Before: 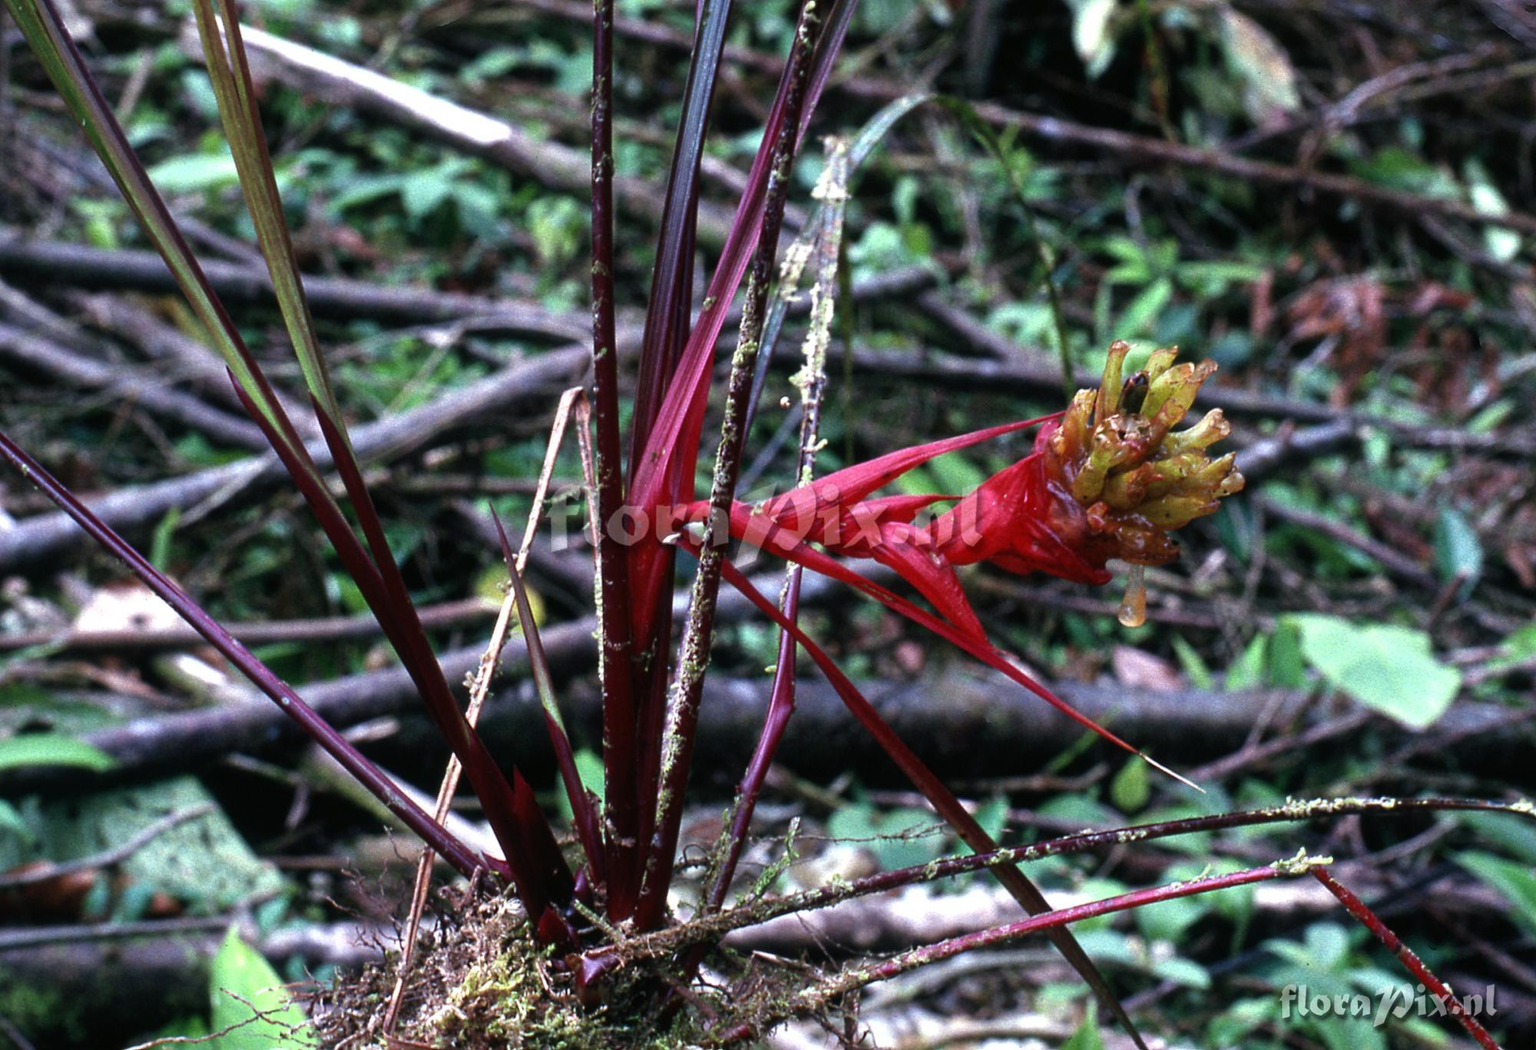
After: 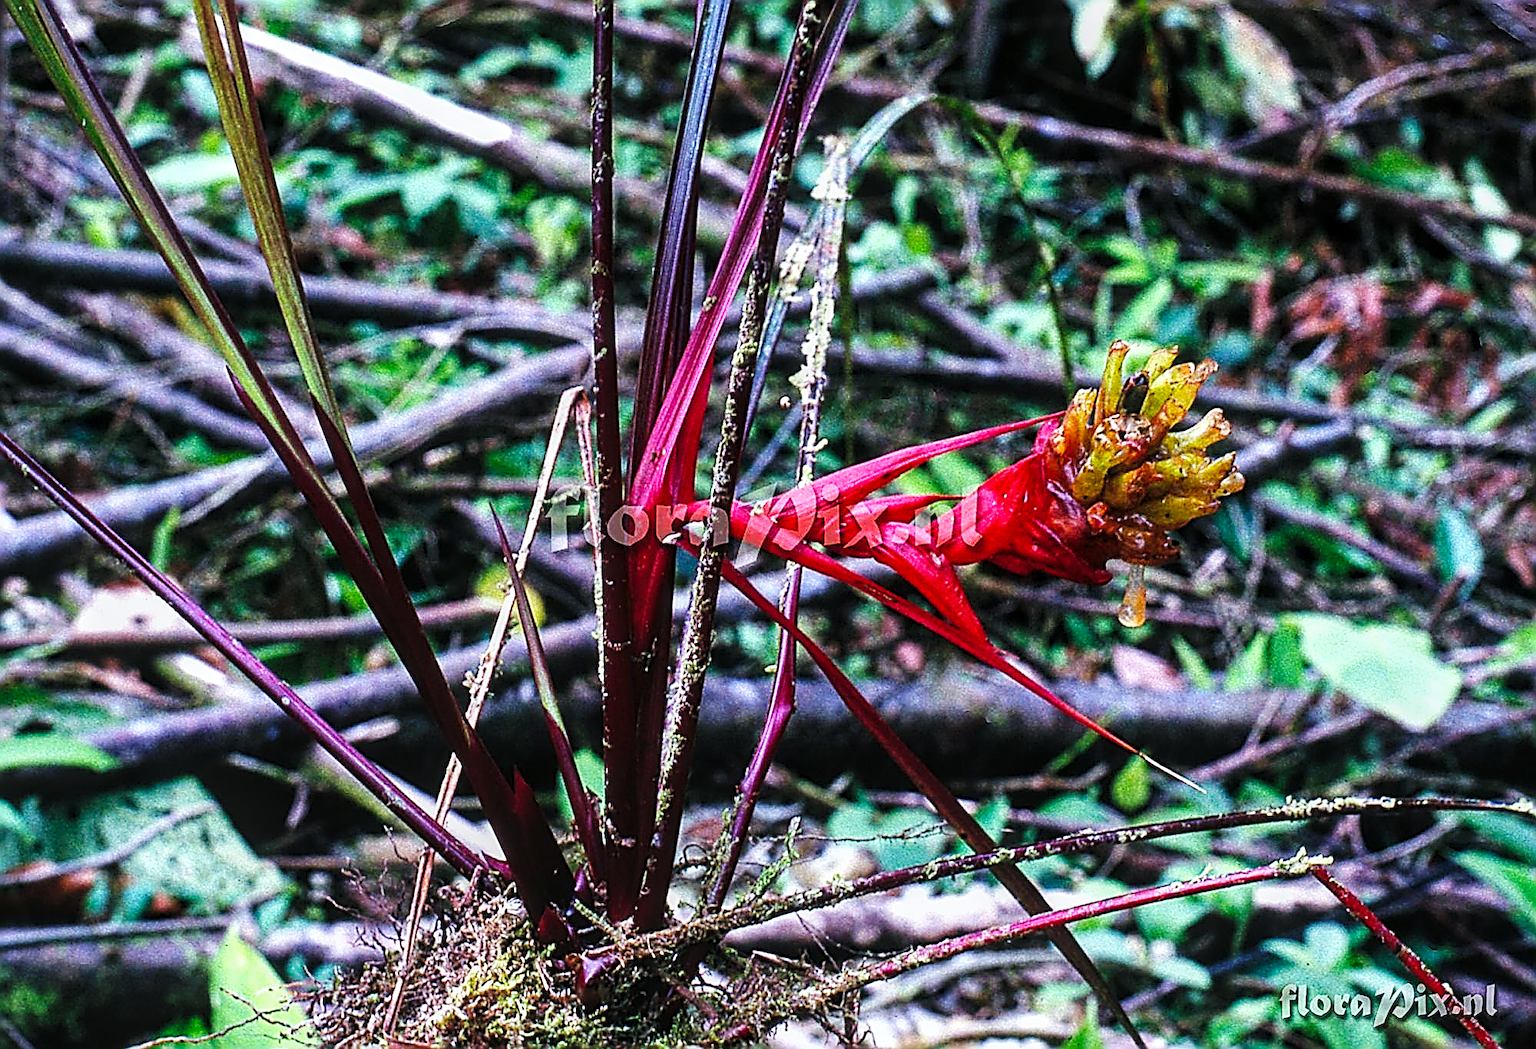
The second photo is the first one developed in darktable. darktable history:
color balance rgb: perceptual saturation grading › global saturation 20%, global vibrance 20%
contrast brightness saturation: contrast 0.05, brightness 0.06, saturation 0.01
local contrast: on, module defaults
sharpen: amount 2
base curve: curves: ch0 [(0, 0) (0.032, 0.025) (0.121, 0.166) (0.206, 0.329) (0.605, 0.79) (1, 1)], preserve colors none
white balance: red 0.988, blue 1.017
